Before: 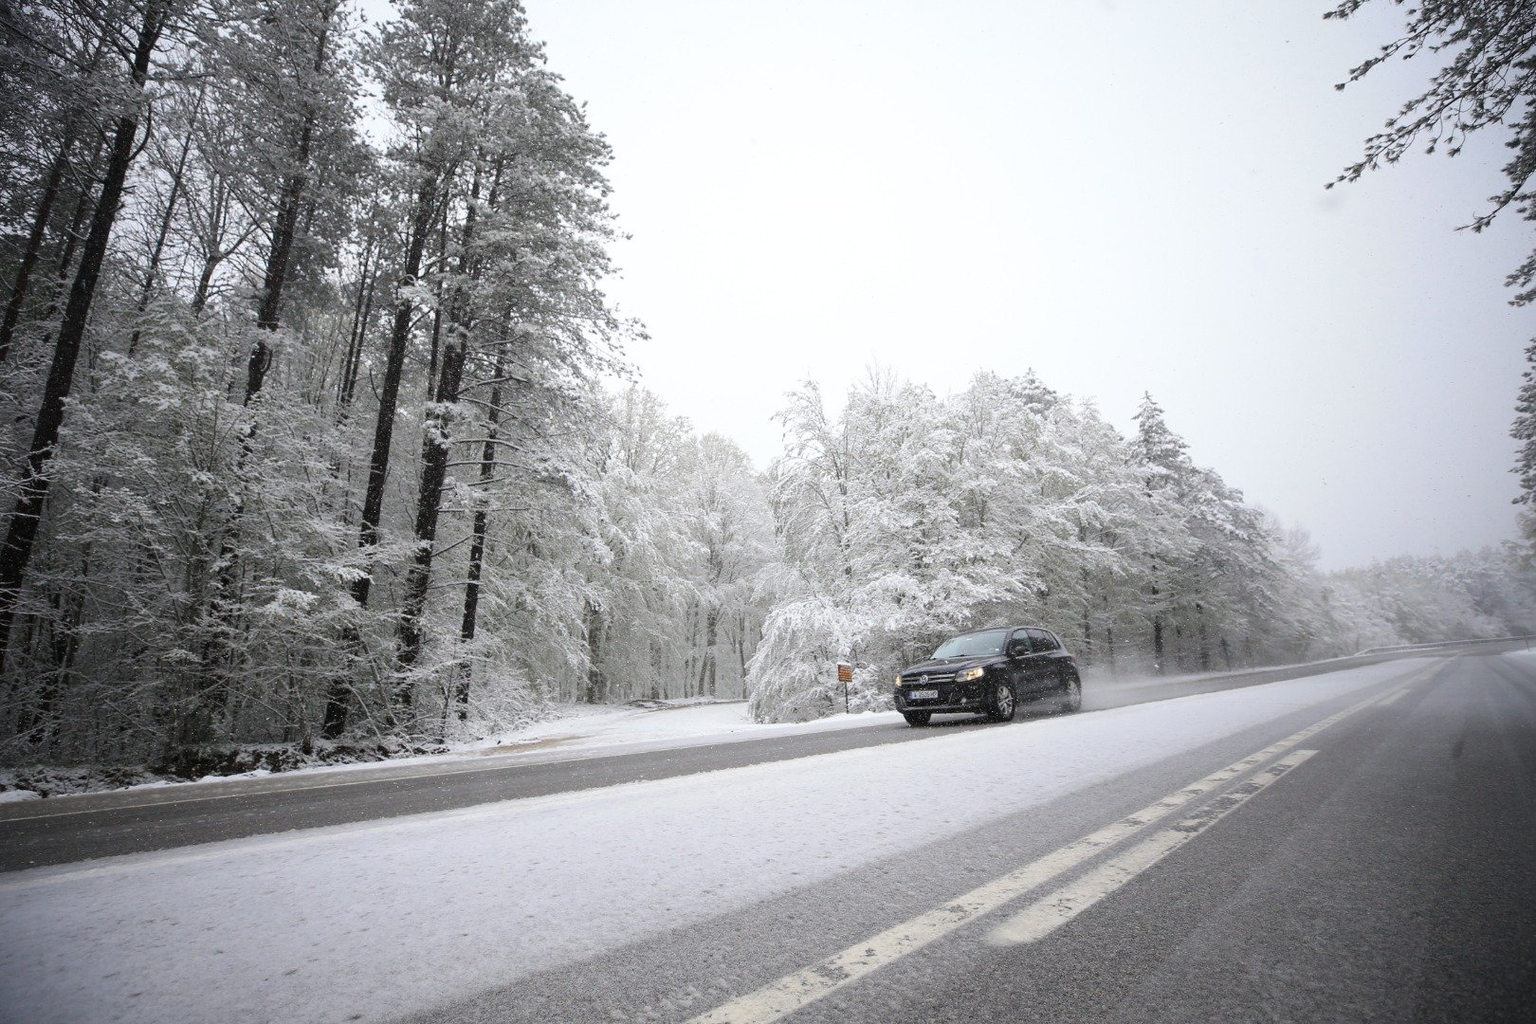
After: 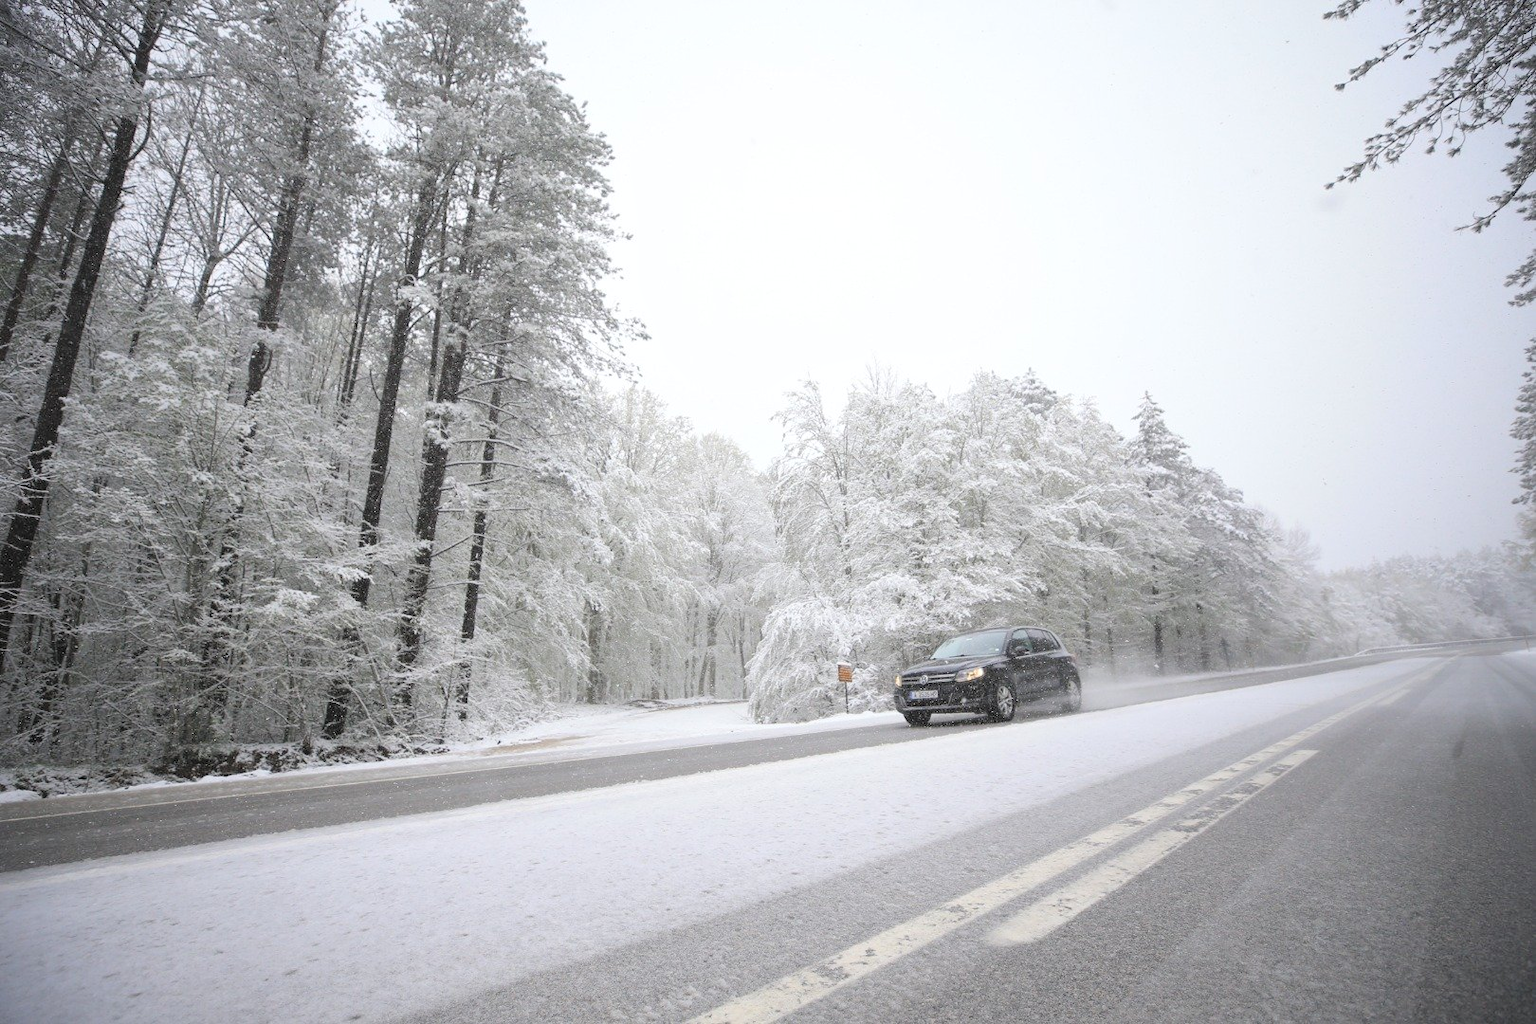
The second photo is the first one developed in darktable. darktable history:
contrast brightness saturation: brightness 0.28
shadows and highlights: shadows 25, highlights -25
local contrast: mode bilateral grid, contrast 10, coarseness 25, detail 110%, midtone range 0.2
